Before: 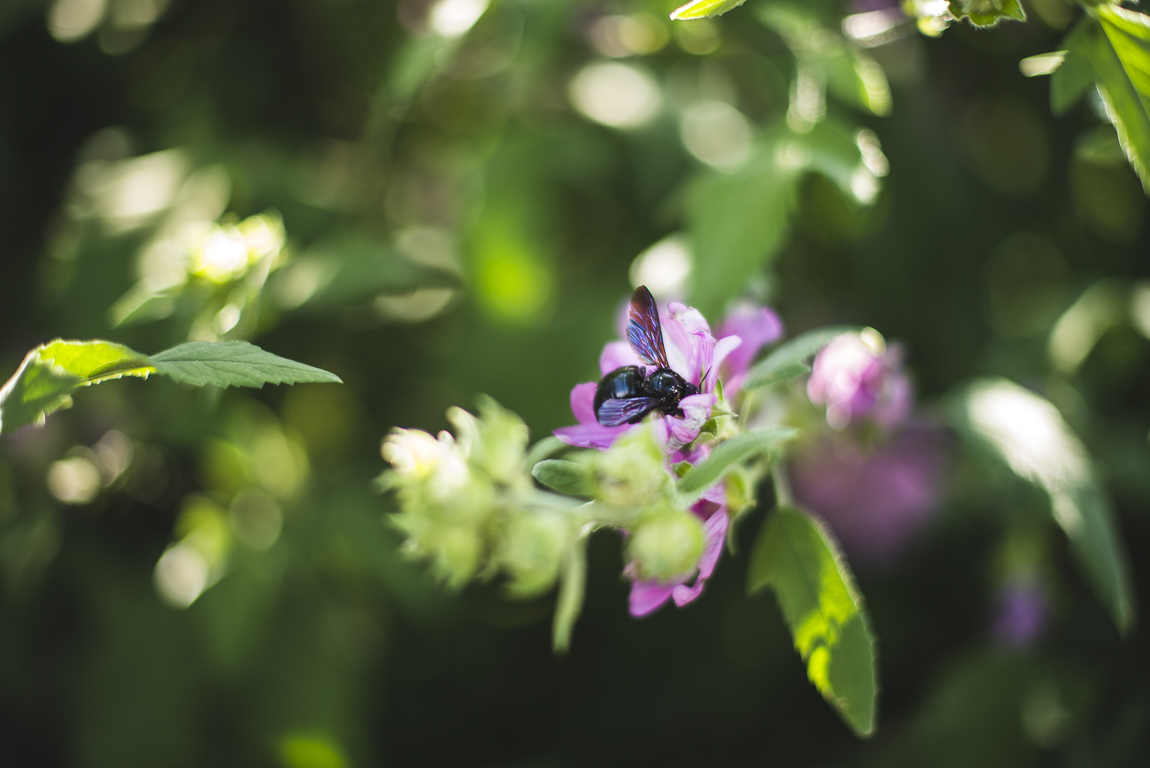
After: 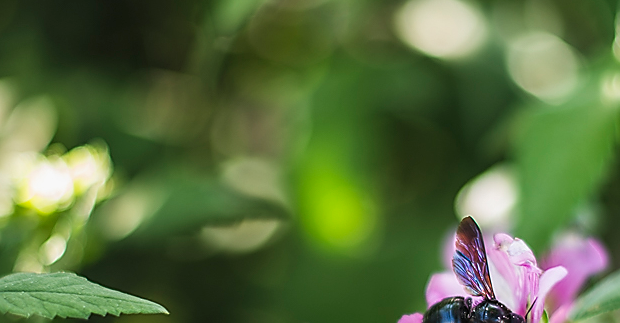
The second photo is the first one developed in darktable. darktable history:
sharpen: radius 1.348, amount 1.267, threshold 0.711
crop: left 15.197%, top 9.024%, right 30.876%, bottom 48.852%
exposure: exposure -0.157 EV, compensate exposure bias true, compensate highlight preservation false
local contrast: on, module defaults
